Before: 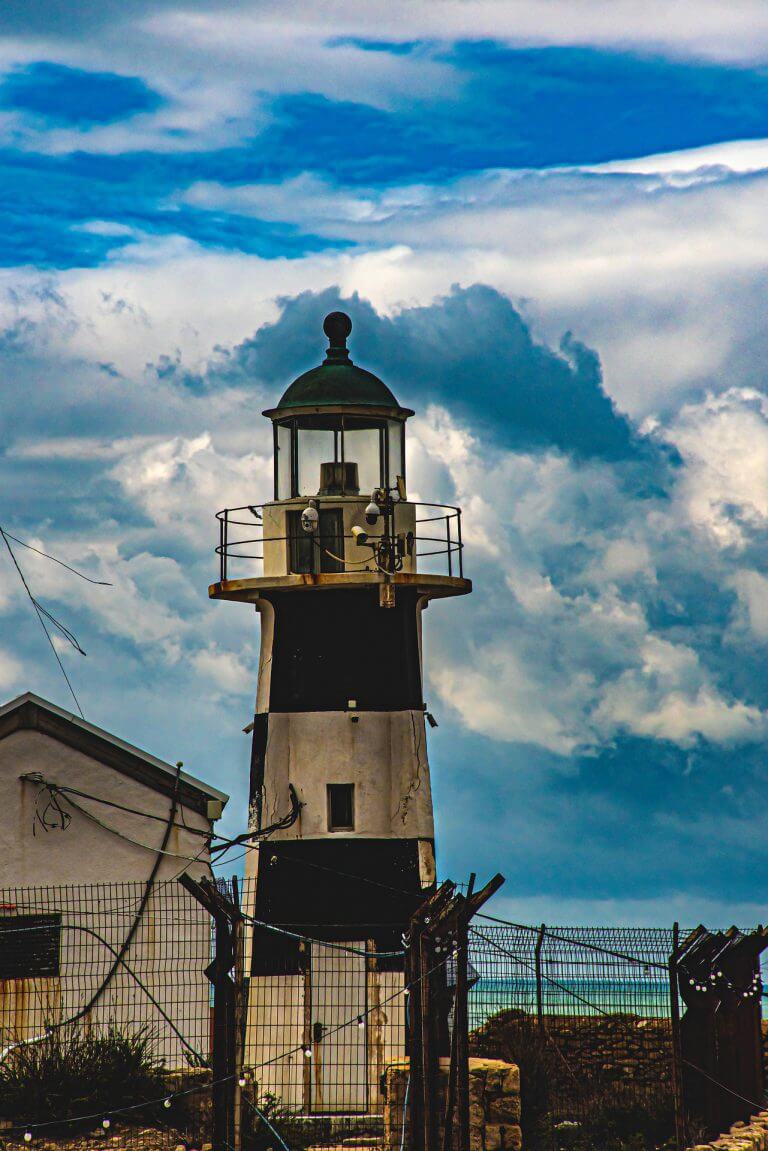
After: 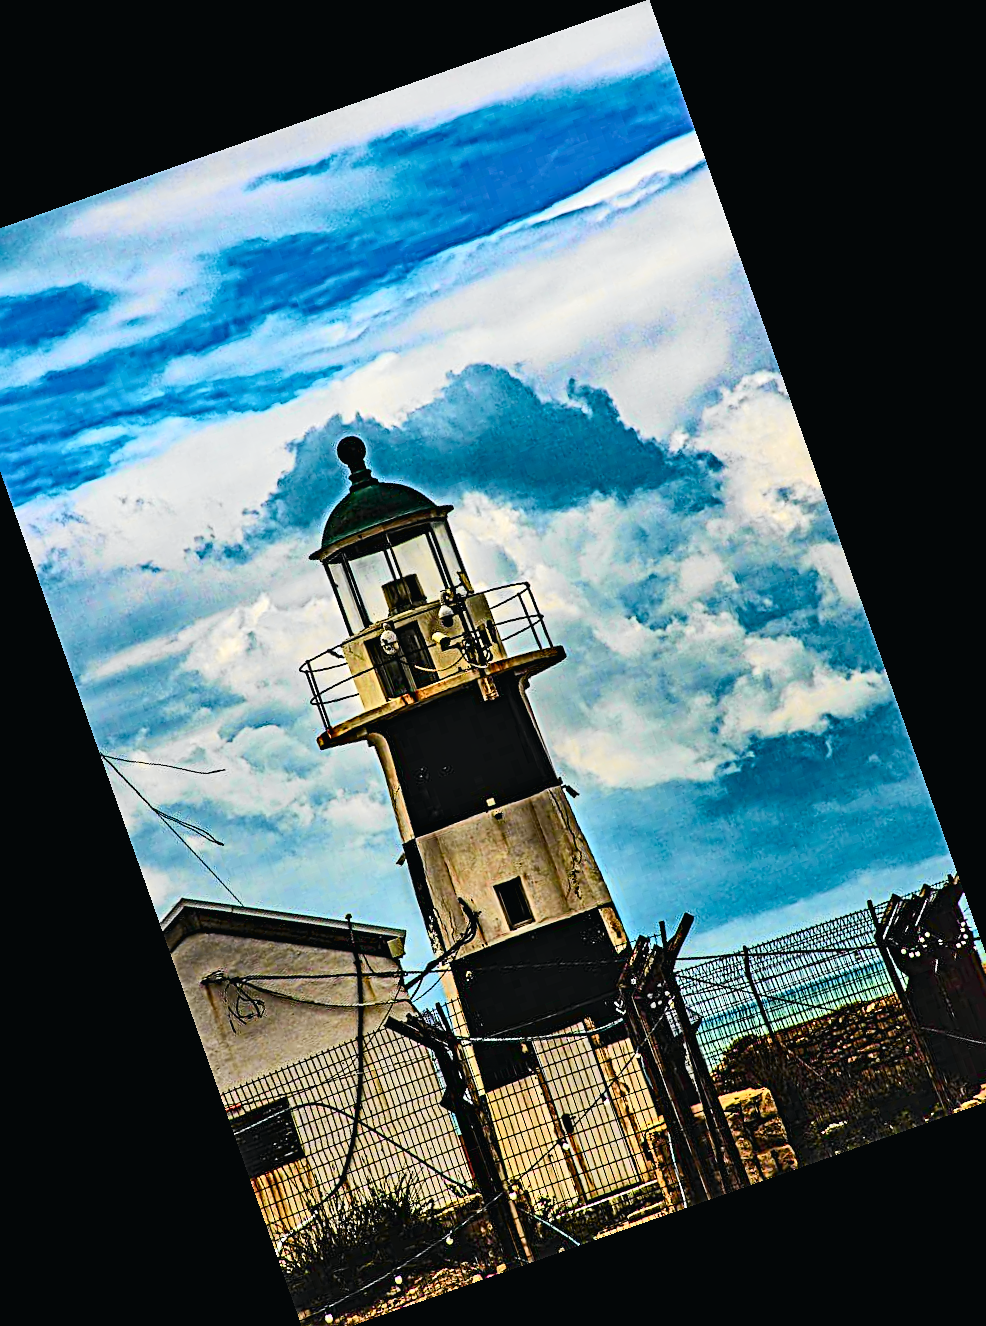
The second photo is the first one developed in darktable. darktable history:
contrast equalizer: octaves 7, y [[0.5, 0.542, 0.583, 0.625, 0.667, 0.708], [0.5 ×6], [0.5 ×6], [0 ×6], [0 ×6]]
tone curve: curves: ch0 [(0, 0.015) (0.037, 0.022) (0.131, 0.116) (0.316, 0.345) (0.49, 0.615) (0.677, 0.82) (0.813, 0.891) (1, 0.955)]; ch1 [(0, 0) (0.366, 0.367) (0.475, 0.462) (0.494, 0.496) (0.504, 0.497) (0.554, 0.571) (0.618, 0.668) (1, 1)]; ch2 [(0, 0) (0.333, 0.346) (0.375, 0.375) (0.435, 0.424) (0.476, 0.492) (0.502, 0.499) (0.525, 0.522) (0.558, 0.575) (0.614, 0.656) (1, 1)], color space Lab, independent channels, preserve colors none
crop and rotate: angle 19.43°, left 6.812%, right 4.125%, bottom 1.087%
color balance rgb: perceptual saturation grading › global saturation 20%, perceptual saturation grading › highlights -25%, perceptual saturation grading › shadows 25%
sharpen: on, module defaults
